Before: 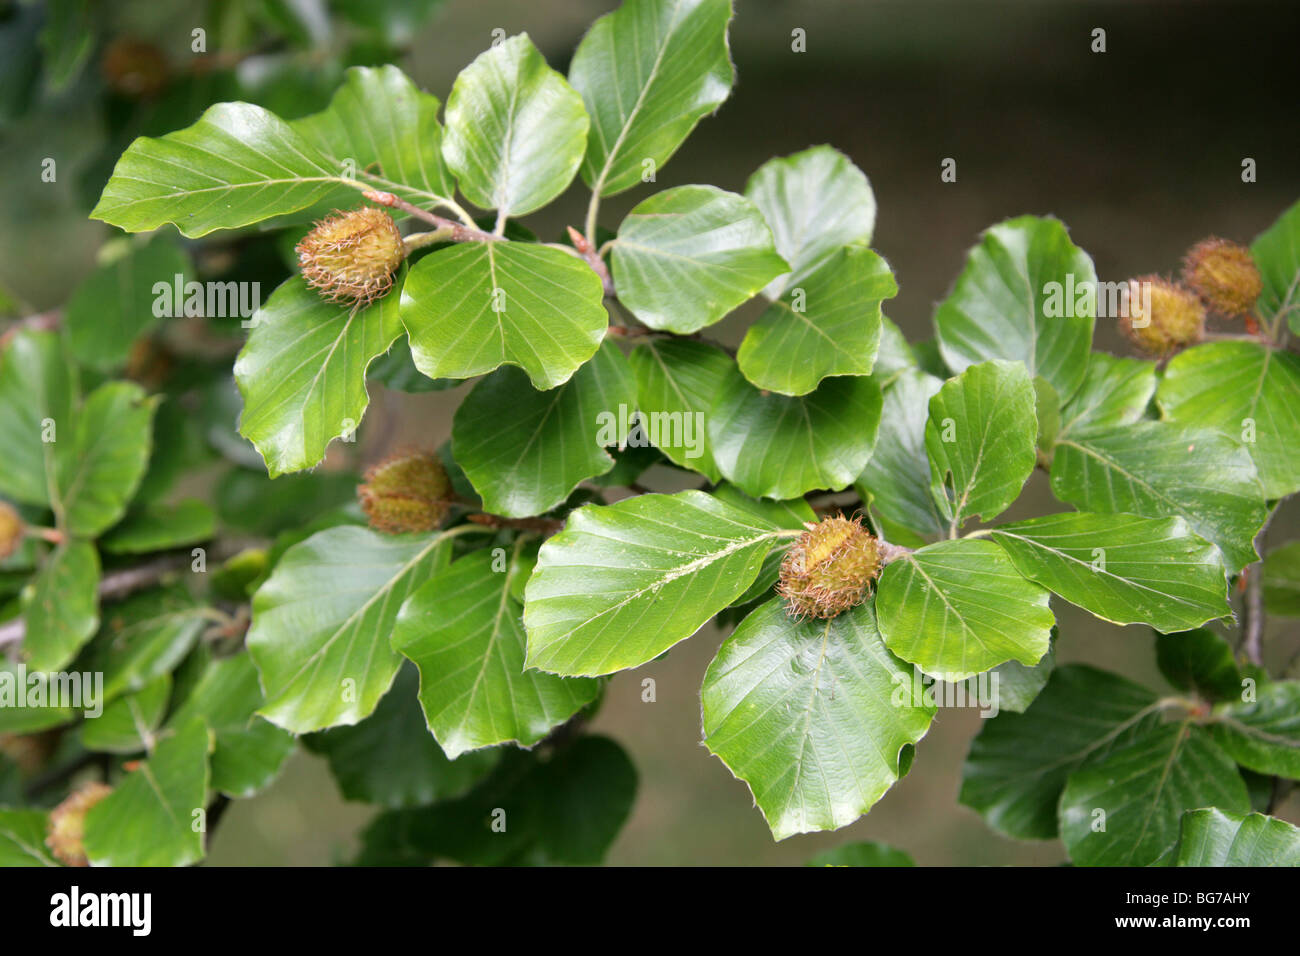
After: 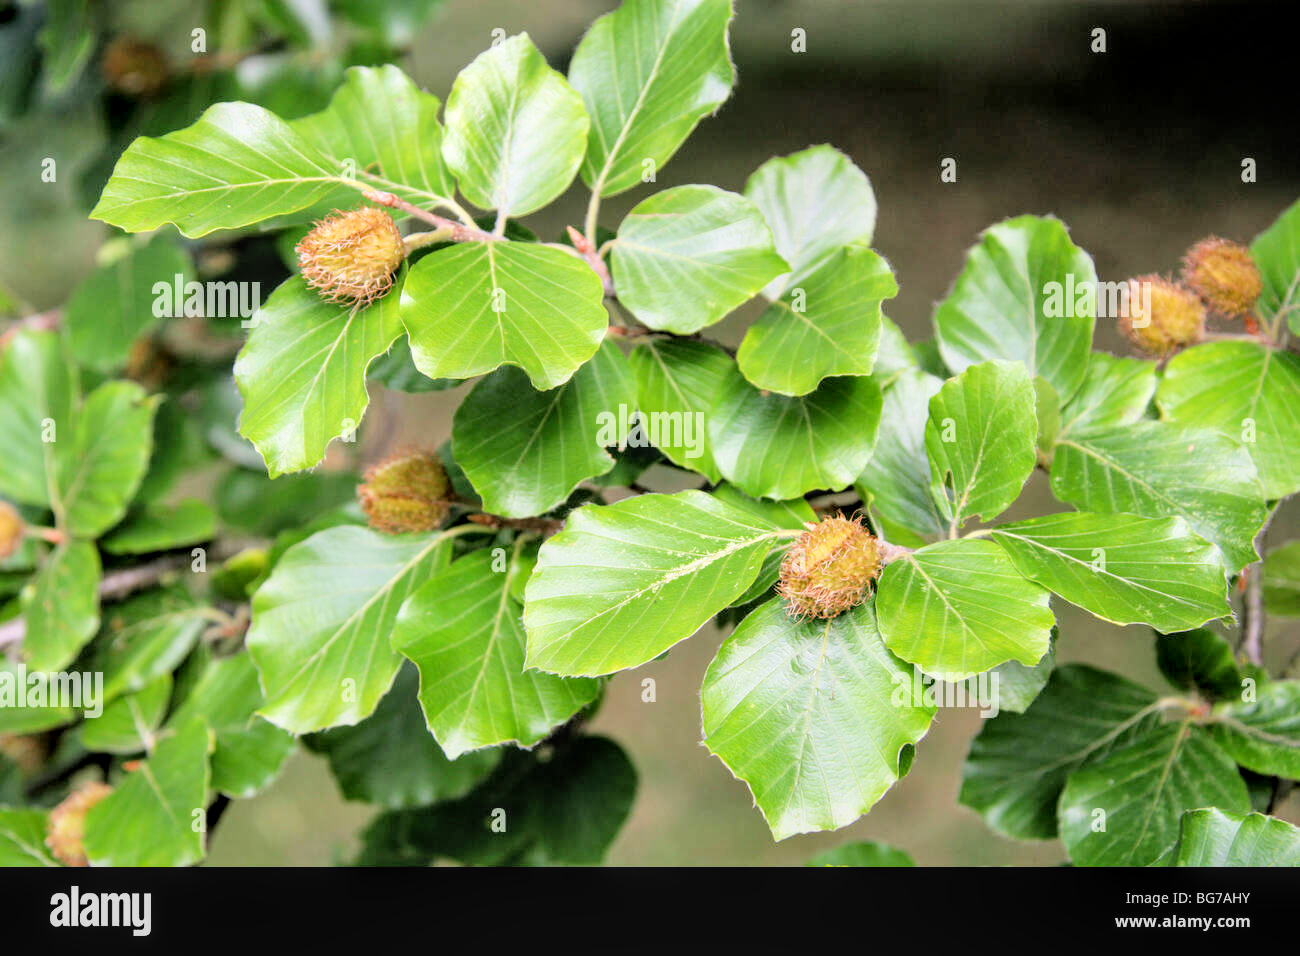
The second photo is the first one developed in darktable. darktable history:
local contrast: on, module defaults
exposure: black level correction 0, exposure 1.106 EV, compensate exposure bias true, compensate highlight preservation false
tone equalizer: mask exposure compensation -0.491 EV
filmic rgb: black relative exposure -4.37 EV, white relative exposure 4.56 EV, hardness 2.38, contrast 1.055, color science v6 (2022)
